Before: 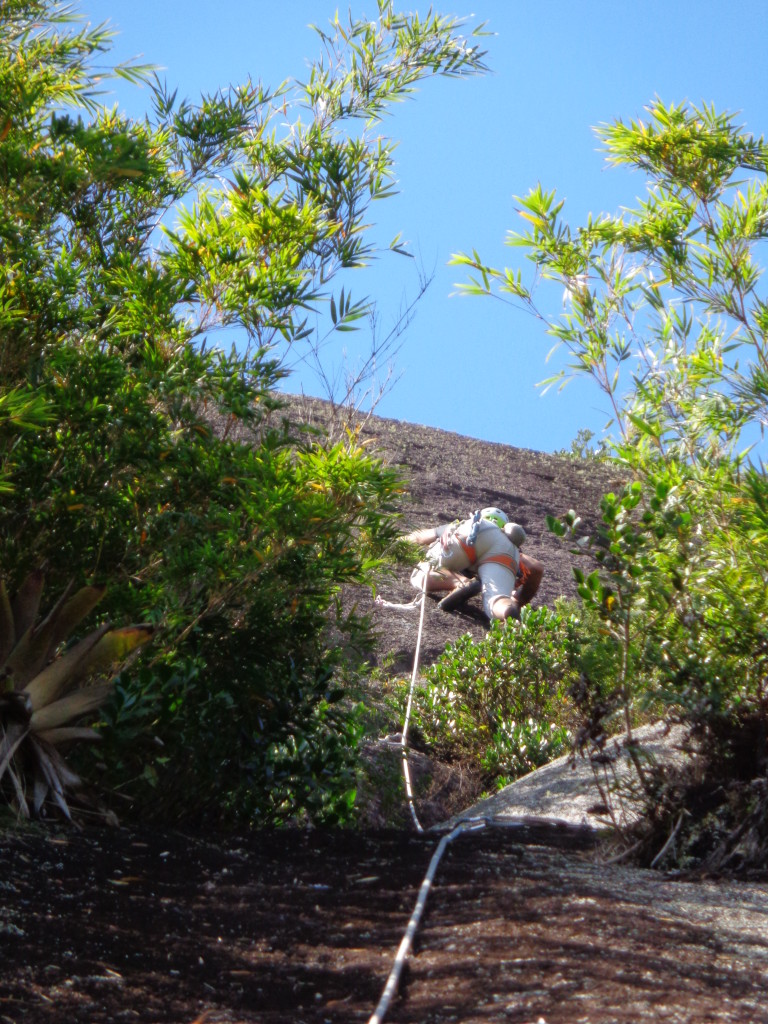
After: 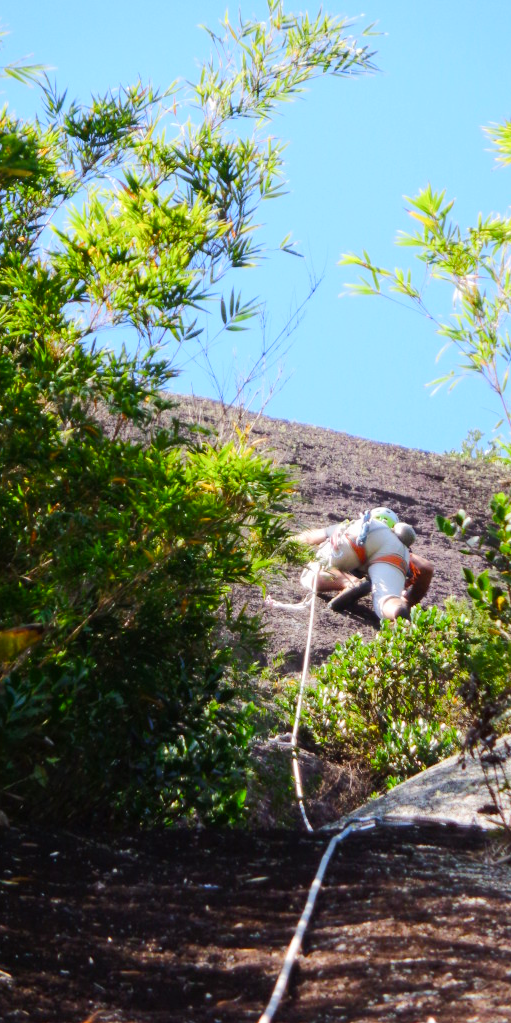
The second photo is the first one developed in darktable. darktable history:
contrast brightness saturation: saturation -0.04
crop and rotate: left 14.436%, right 18.898%
rgb curve: curves: ch0 [(0, 0) (0.284, 0.292) (0.505, 0.644) (1, 1)]; ch1 [(0, 0) (0.284, 0.292) (0.505, 0.644) (1, 1)]; ch2 [(0, 0) (0.284, 0.292) (0.505, 0.644) (1, 1)], compensate middle gray true
color balance rgb: perceptual saturation grading › global saturation 20%, perceptual saturation grading › highlights -25%, perceptual saturation grading › shadows 25%
